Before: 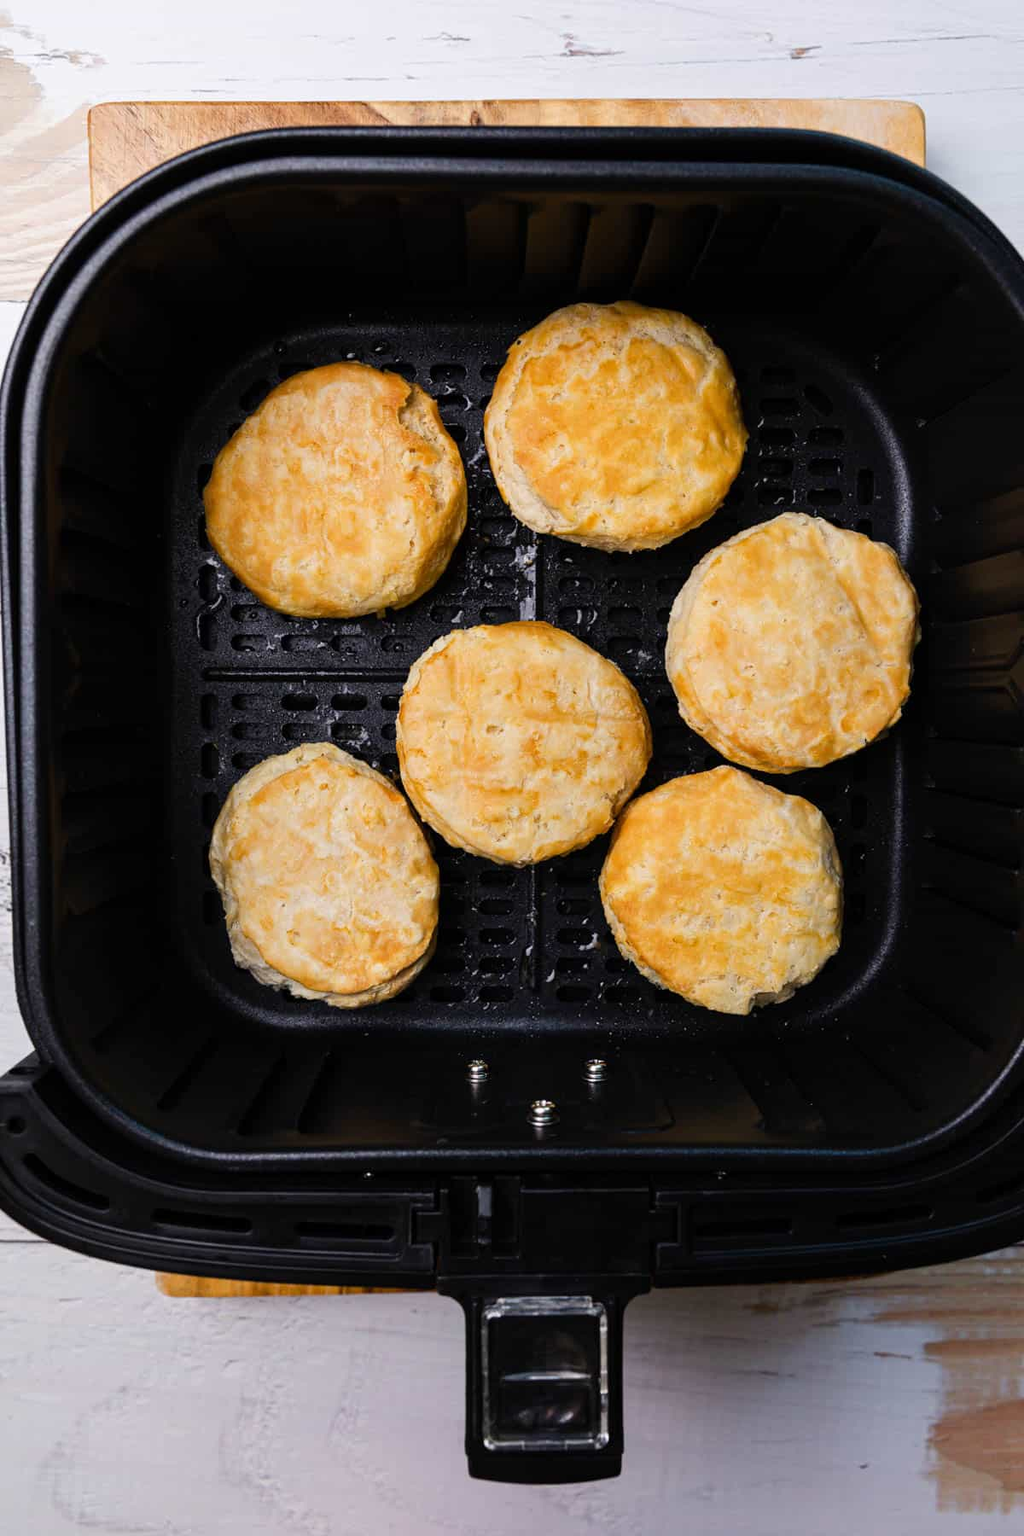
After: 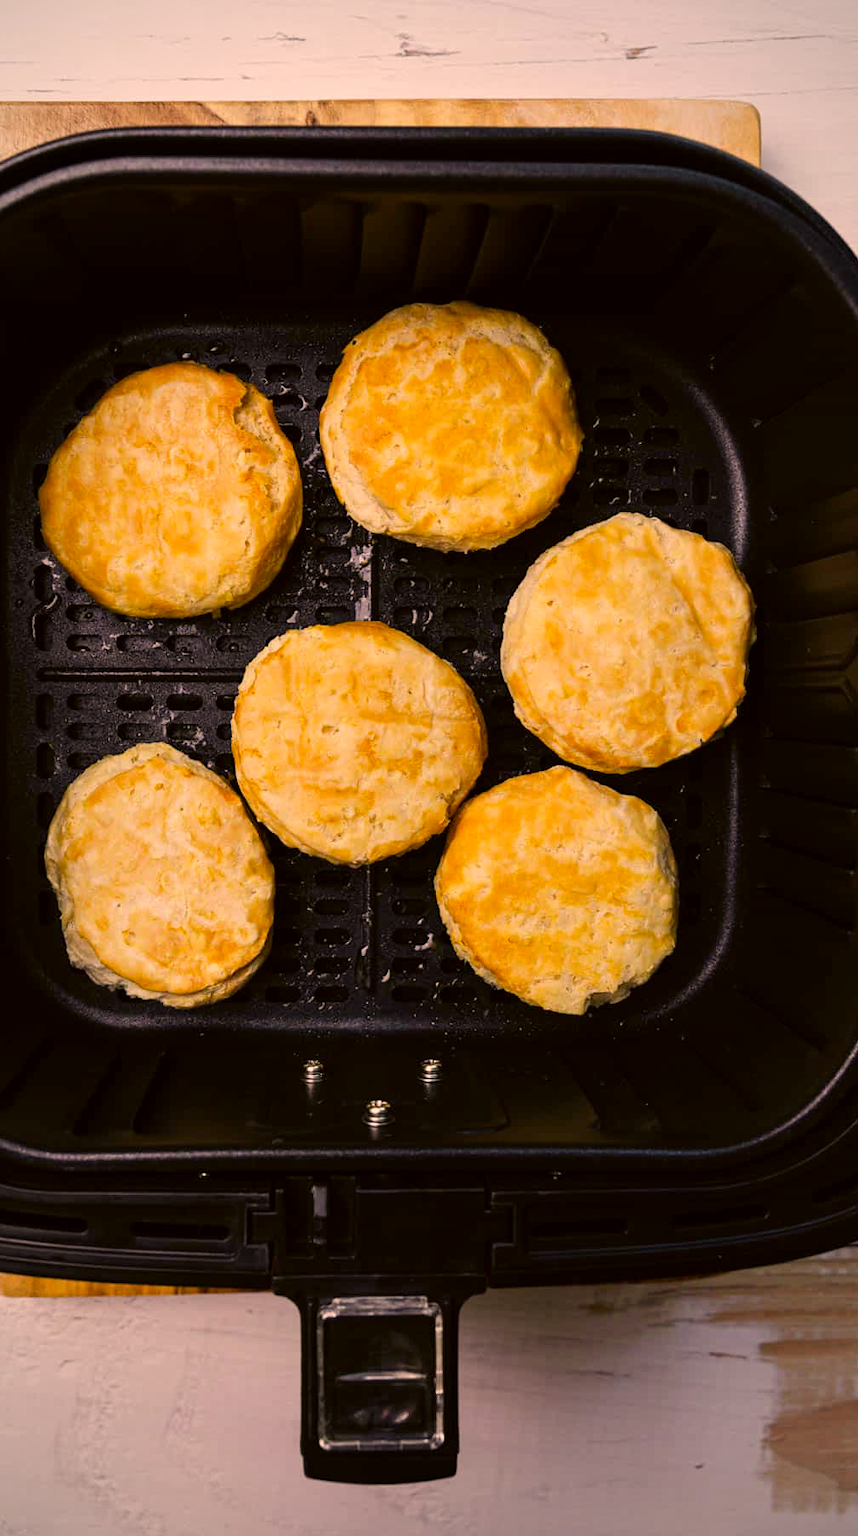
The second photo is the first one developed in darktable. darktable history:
color correction: highlights a* 17.94, highlights b* 35.39, shadows a* 1.48, shadows b* 6.42, saturation 1.01
vignetting: on, module defaults
crop: left 16.145%
color calibration: x 0.37, y 0.382, temperature 4313.32 K
